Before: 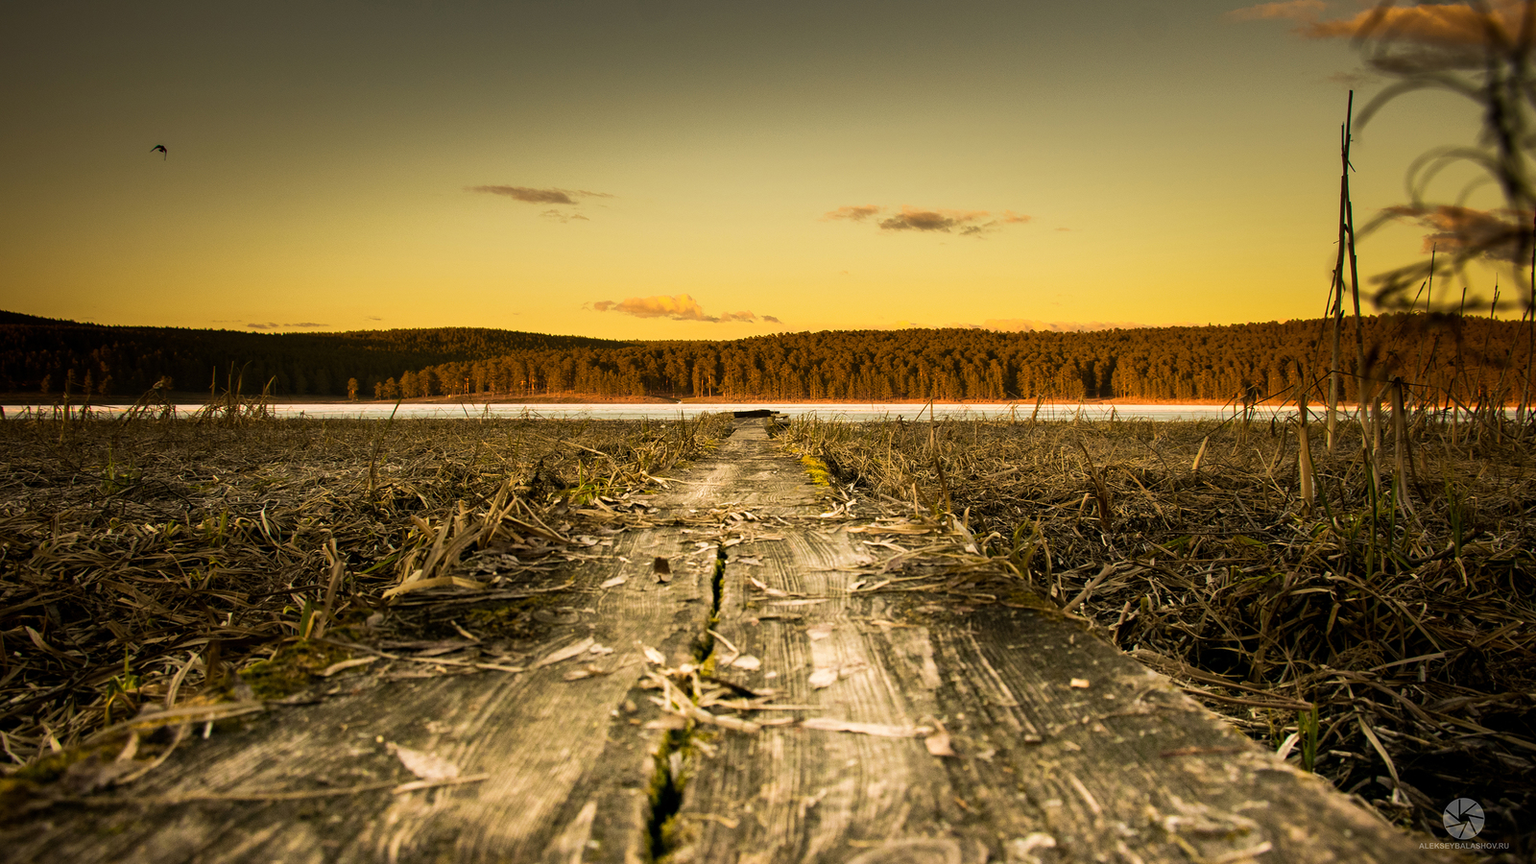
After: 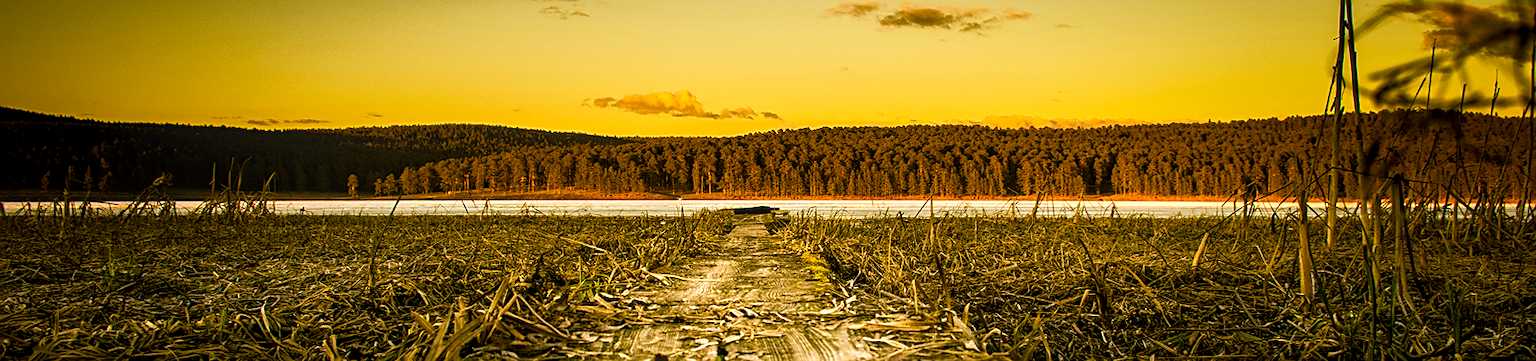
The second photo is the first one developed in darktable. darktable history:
local contrast: on, module defaults
crop and rotate: top 23.646%, bottom 34.428%
sharpen: on, module defaults
color balance rgb: shadows lift › chroma 2.046%, shadows lift › hue 216.27°, power › hue 63.22°, linear chroma grading › global chroma -1.15%, perceptual saturation grading › global saturation 0.554%, perceptual saturation grading › mid-tones 6.338%, perceptual saturation grading › shadows 72.138%, global vibrance 25.118%, contrast 9.372%
